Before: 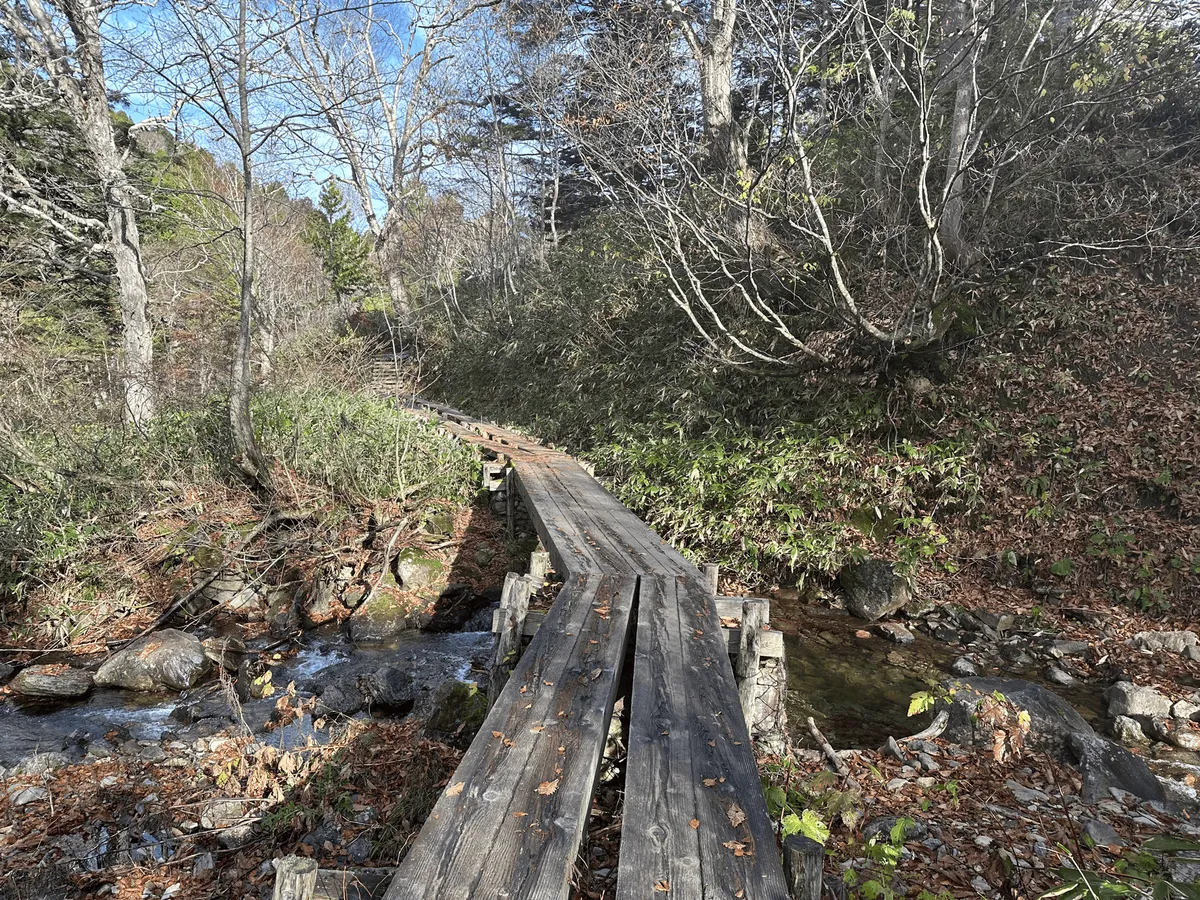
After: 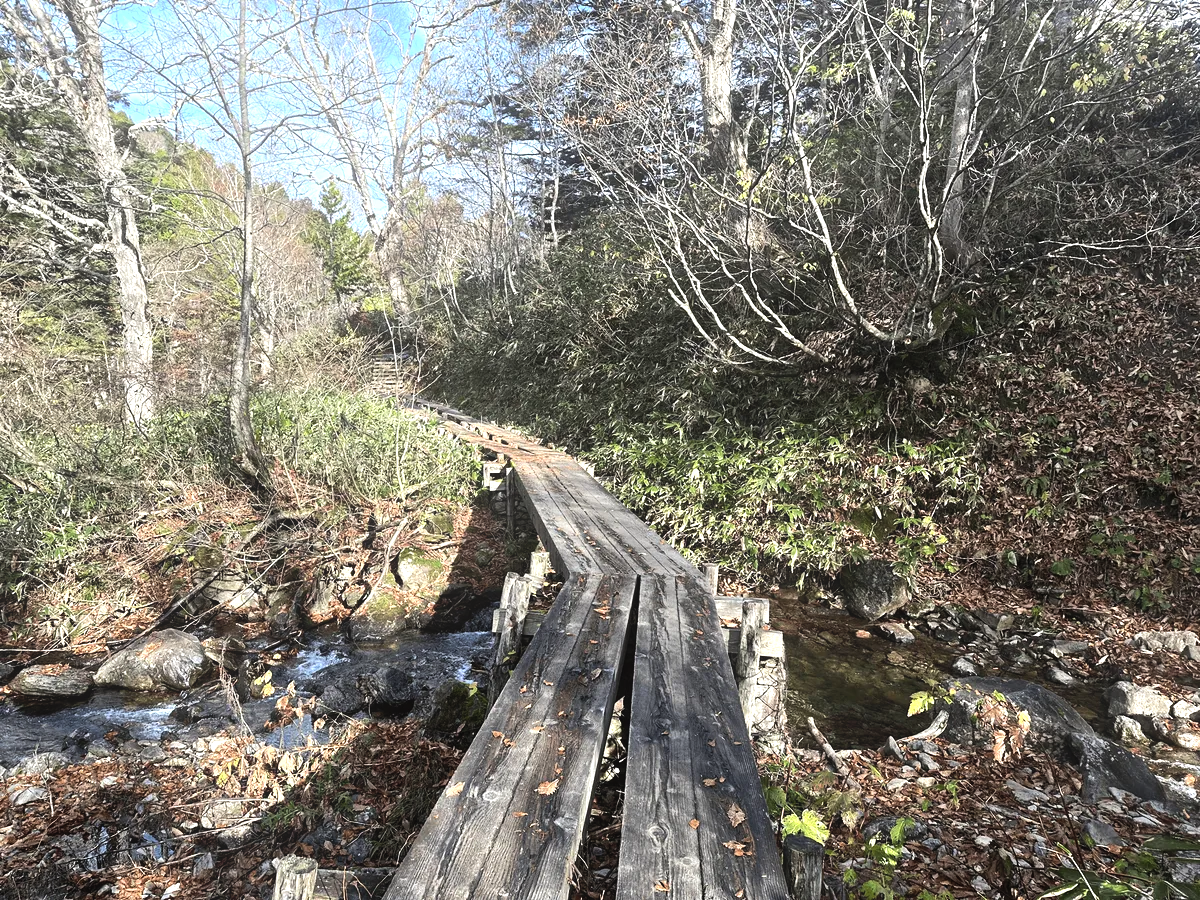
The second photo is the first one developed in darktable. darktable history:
tone equalizer: -8 EV -0.75 EV, -7 EV -0.7 EV, -6 EV -0.6 EV, -5 EV -0.4 EV, -3 EV 0.4 EV, -2 EV 0.6 EV, -1 EV 0.7 EV, +0 EV 0.75 EV, edges refinement/feathering 500, mask exposure compensation -1.57 EV, preserve details no
bloom: size 15%, threshold 97%, strength 7%
